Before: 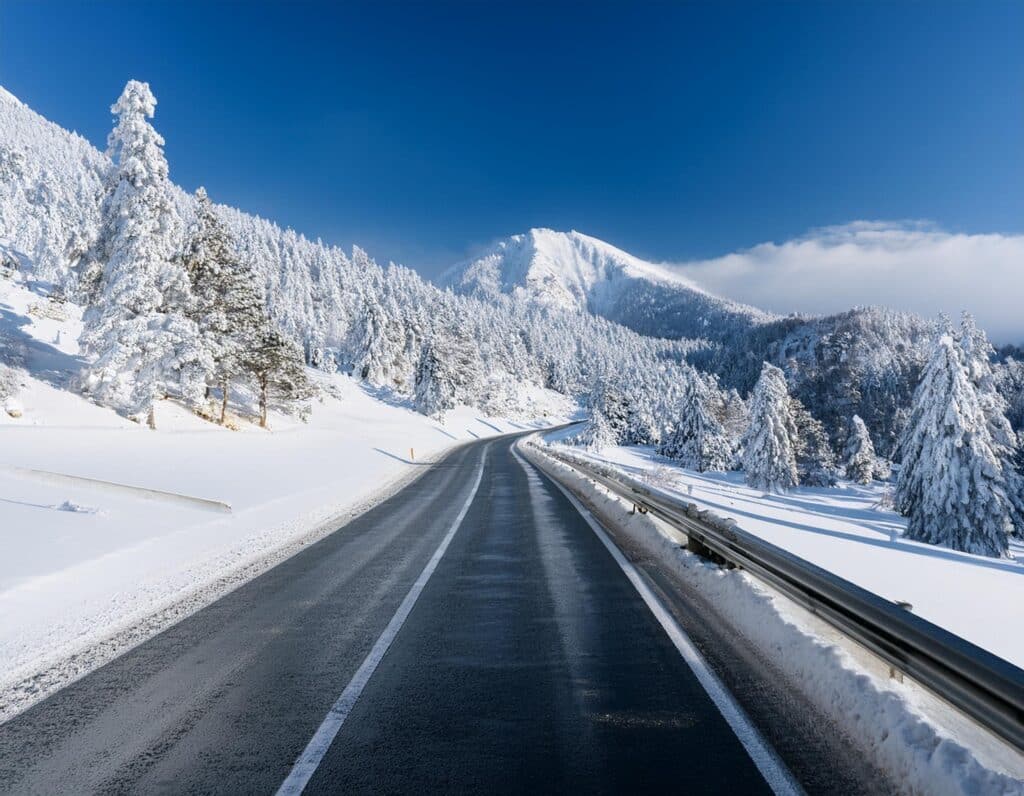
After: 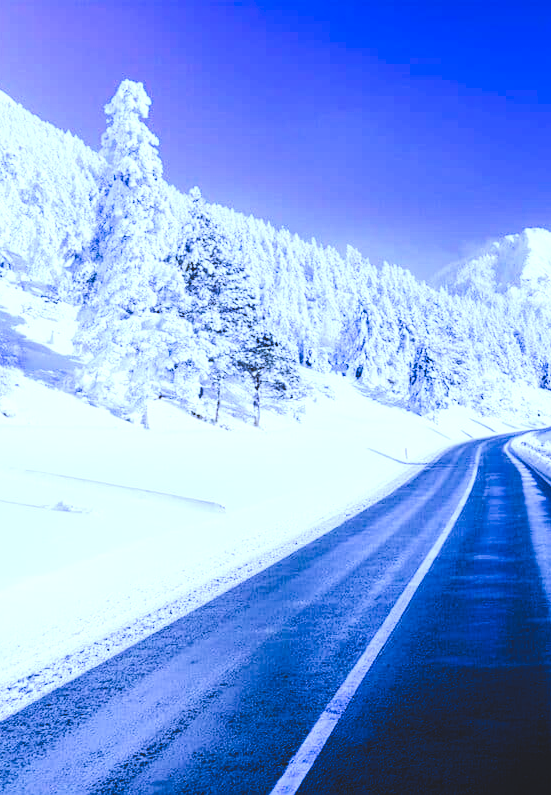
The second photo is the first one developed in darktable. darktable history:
crop: left 0.587%, right 45.588%, bottom 0.086%
rgb curve: curves: ch0 [(0, 0) (0.136, 0.078) (0.262, 0.245) (0.414, 0.42) (1, 1)], compensate middle gray true, preserve colors basic power
exposure: exposure 0.197 EV, compensate highlight preservation false
contrast brightness saturation: contrast 0.04, saturation 0.16
white balance: red 0.766, blue 1.537
tone equalizer: -8 EV -0.417 EV, -7 EV -0.389 EV, -6 EV -0.333 EV, -5 EV -0.222 EV, -3 EV 0.222 EV, -2 EV 0.333 EV, -1 EV 0.389 EV, +0 EV 0.417 EV, edges refinement/feathering 500, mask exposure compensation -1.57 EV, preserve details no
tone curve: curves: ch0 [(0, 0) (0.003, 0.117) (0.011, 0.118) (0.025, 0.123) (0.044, 0.13) (0.069, 0.137) (0.1, 0.149) (0.136, 0.157) (0.177, 0.184) (0.224, 0.217) (0.277, 0.257) (0.335, 0.324) (0.399, 0.406) (0.468, 0.511) (0.543, 0.609) (0.623, 0.712) (0.709, 0.8) (0.801, 0.877) (0.898, 0.938) (1, 1)], preserve colors none
